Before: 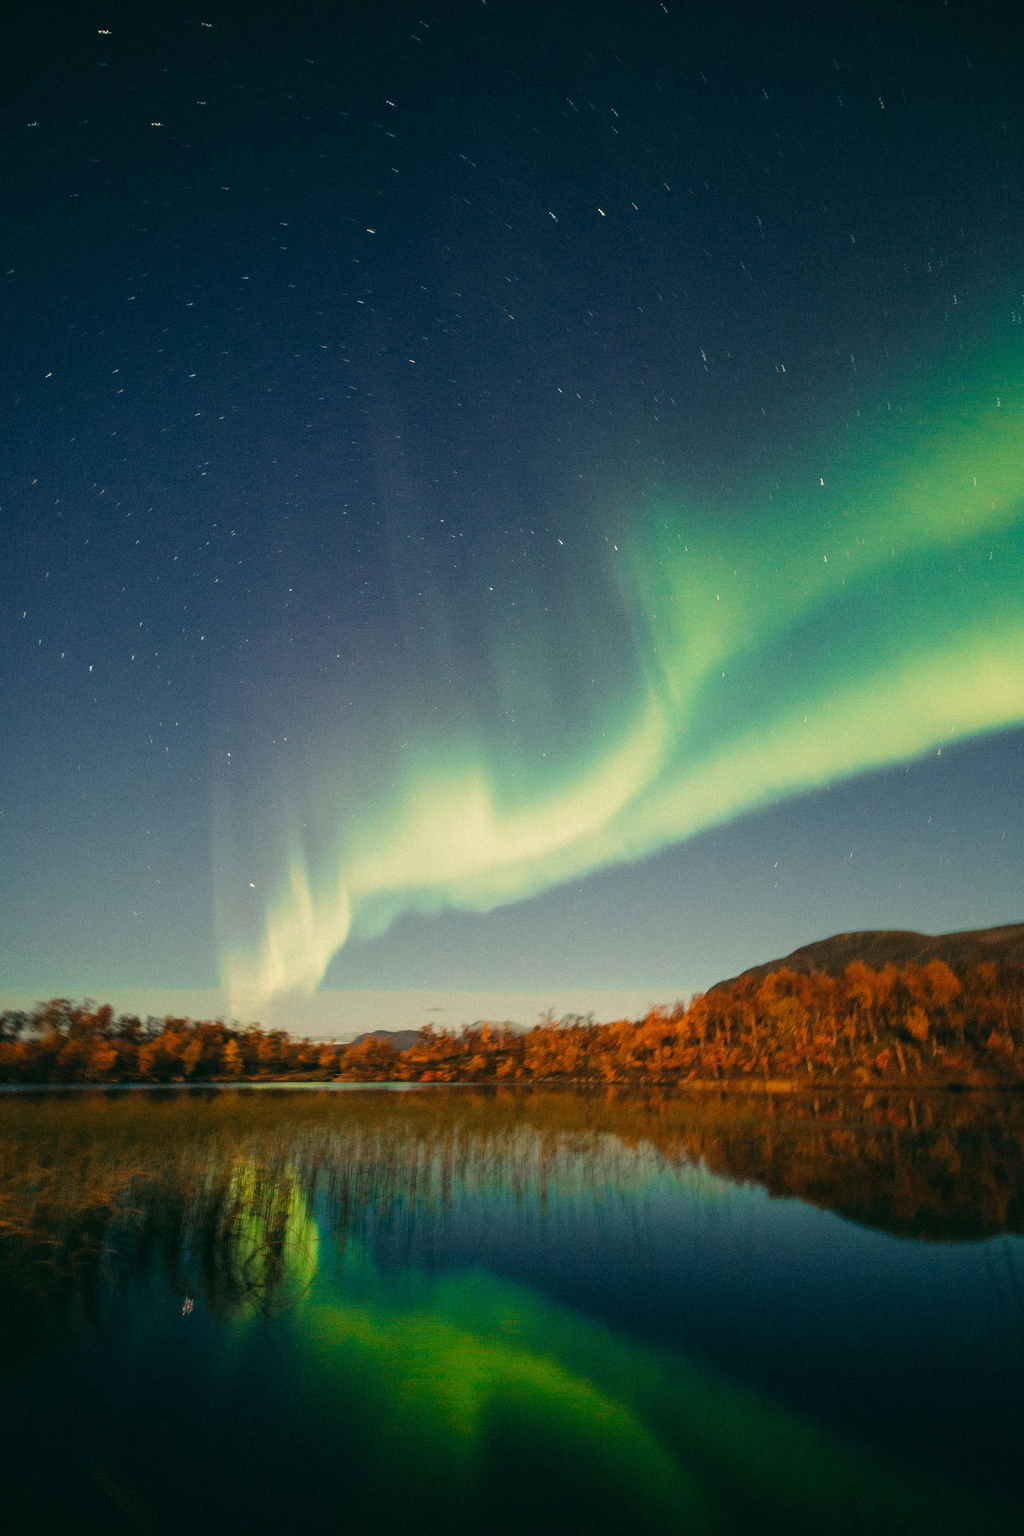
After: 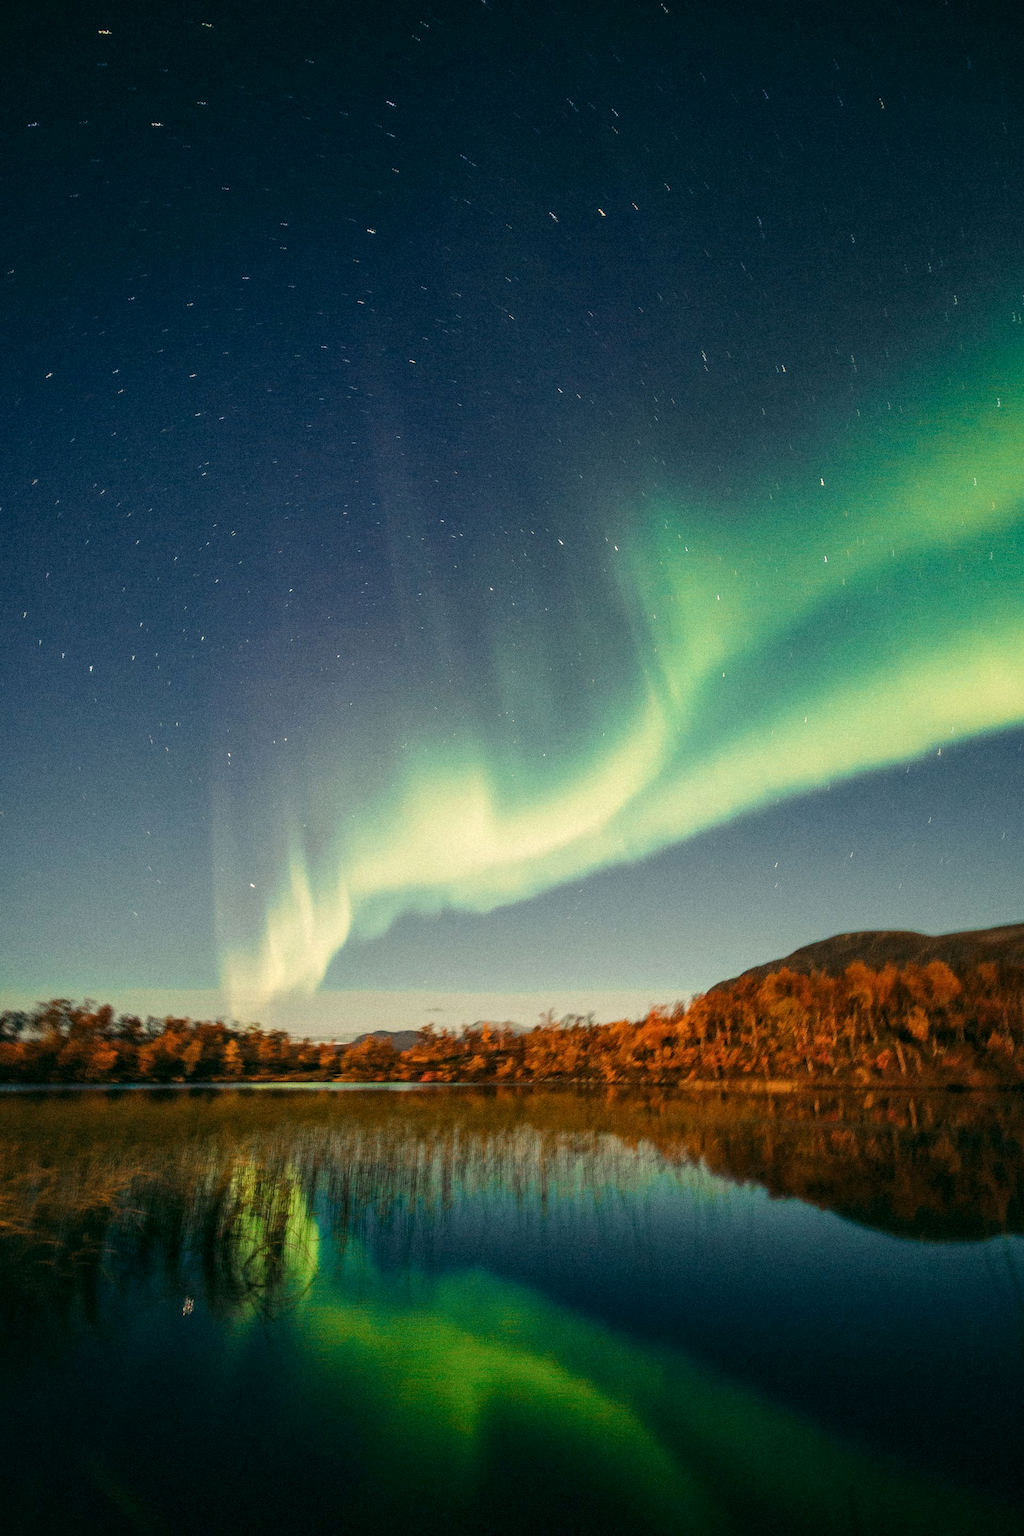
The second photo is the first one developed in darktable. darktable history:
contrast brightness saturation: contrast 0.08, saturation 0.02
local contrast: detail 130%
